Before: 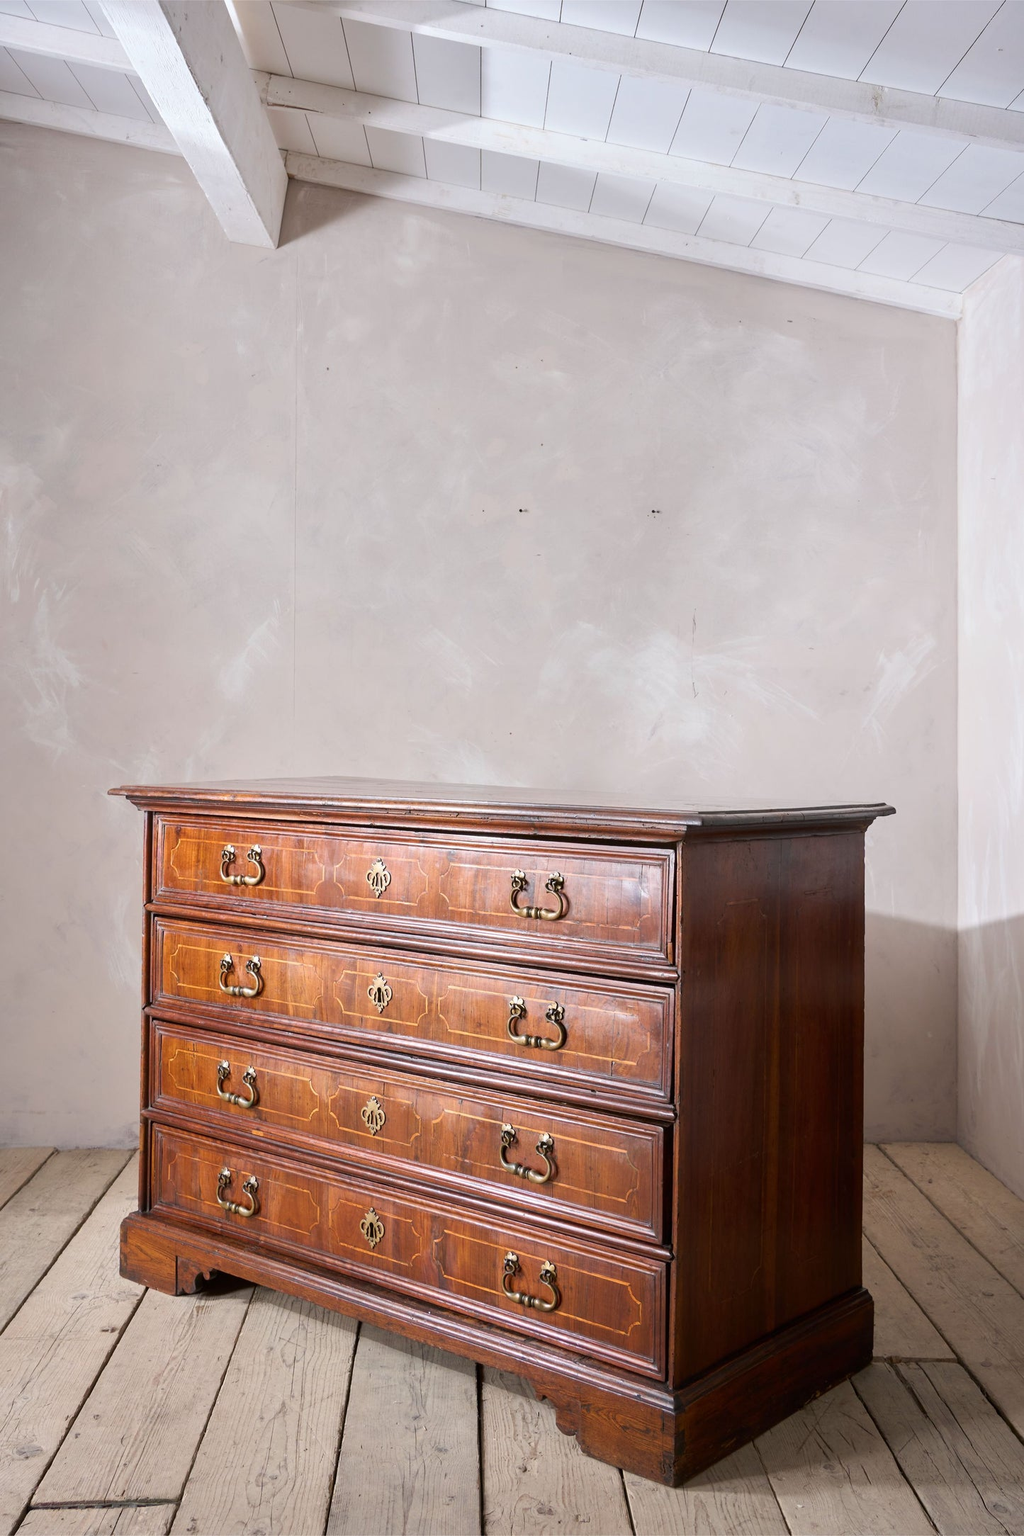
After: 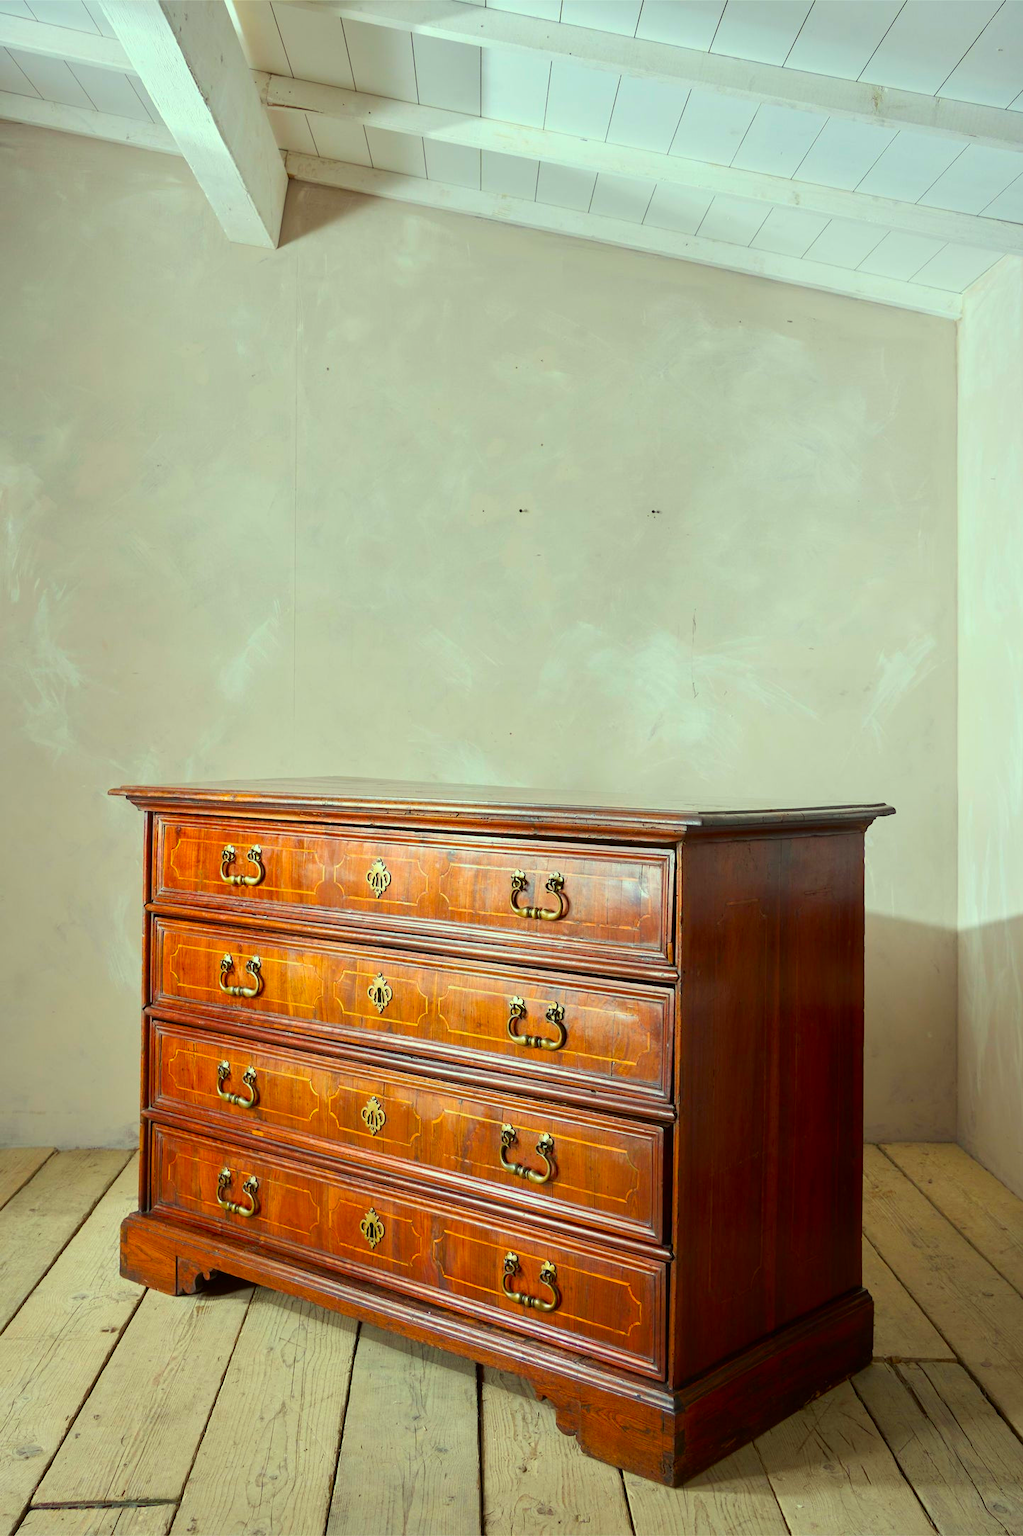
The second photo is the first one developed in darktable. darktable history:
color correction: highlights a* -10.78, highlights b* 9.83, saturation 1.71
